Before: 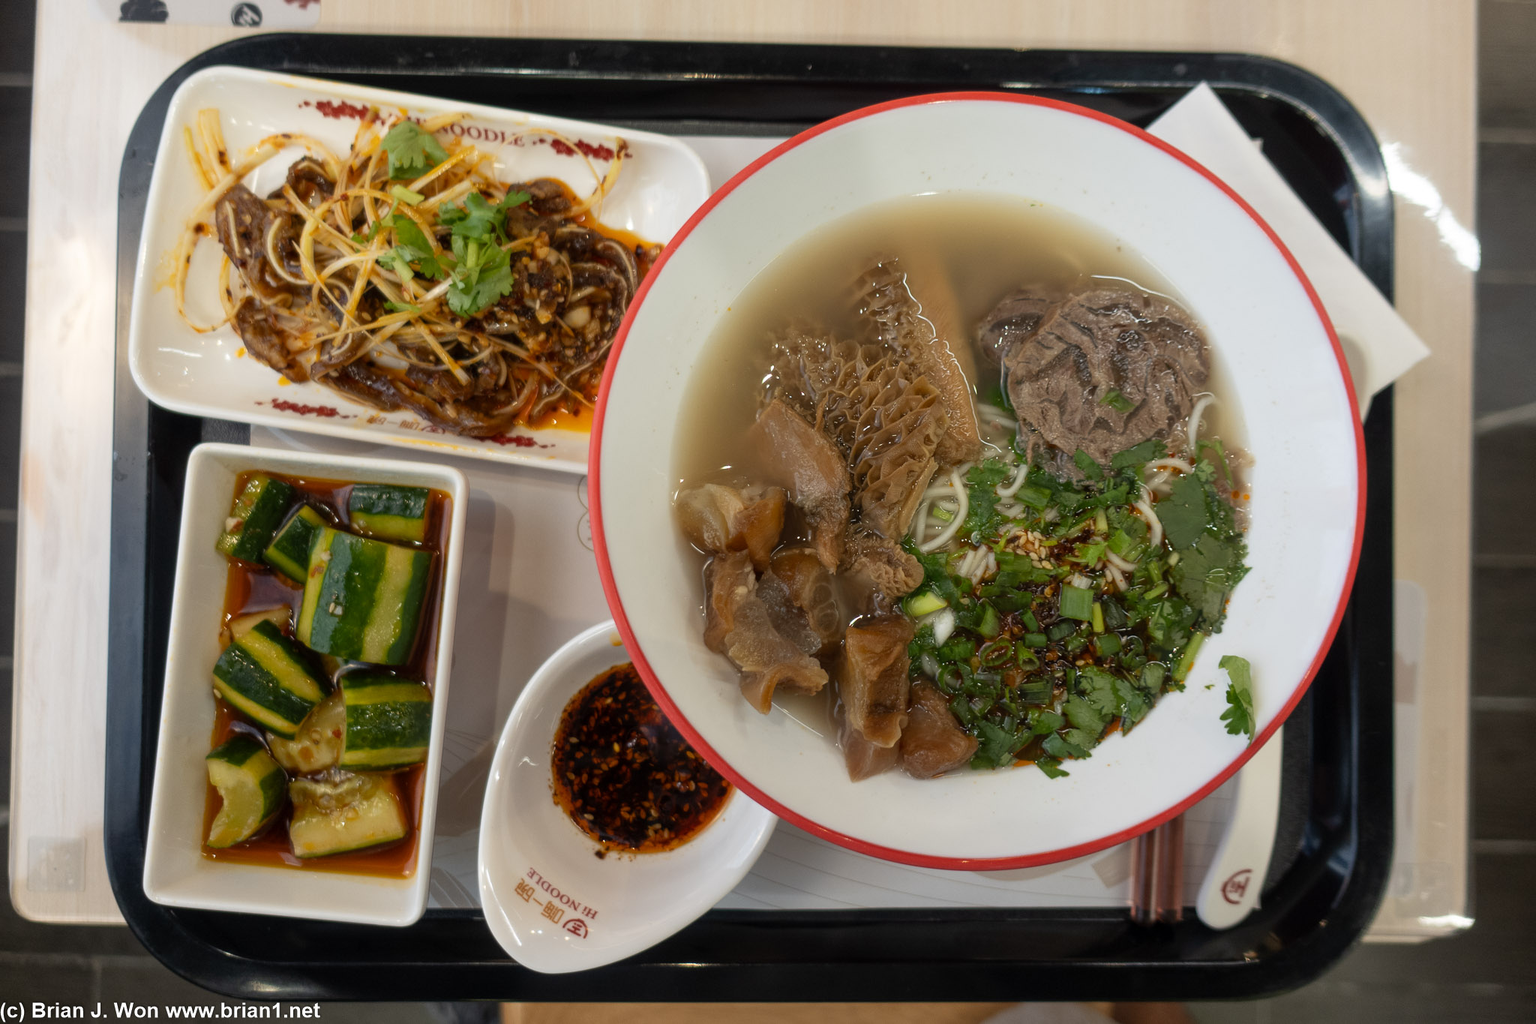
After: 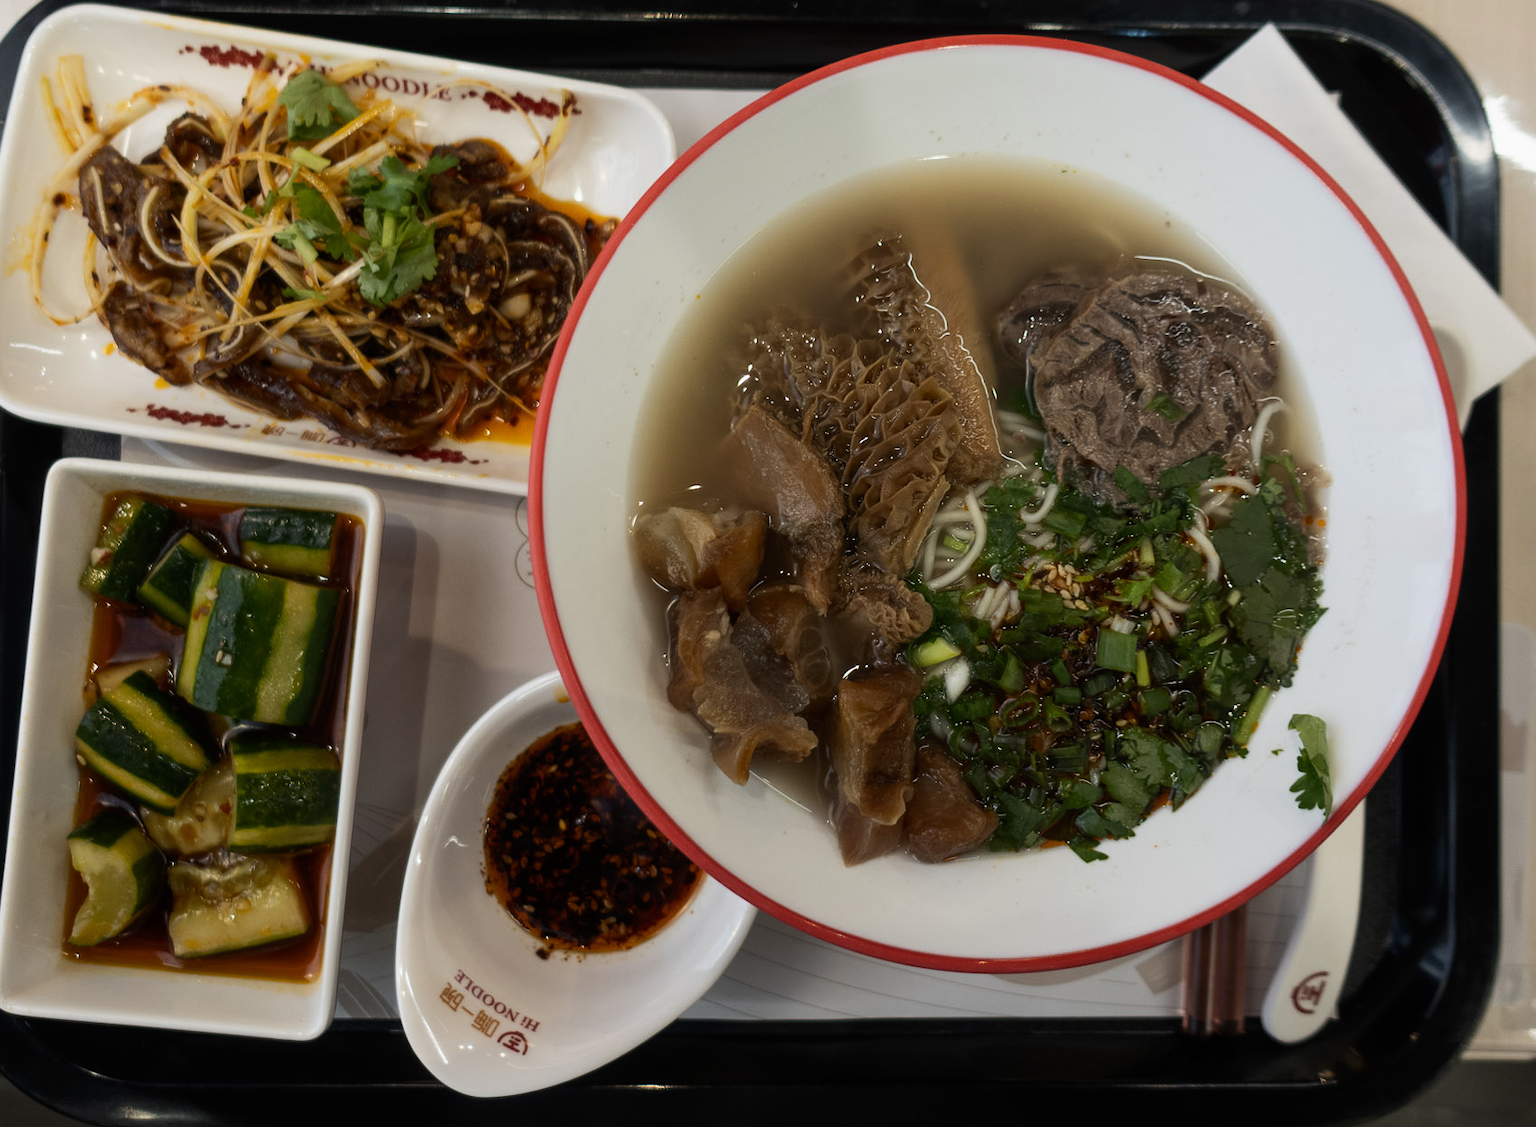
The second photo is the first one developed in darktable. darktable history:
tone equalizer: -8 EV -0.742 EV, -7 EV -0.69 EV, -6 EV -0.609 EV, -5 EV -0.416 EV, -3 EV 0.403 EV, -2 EV 0.6 EV, -1 EV 0.683 EV, +0 EV 0.765 EV, edges refinement/feathering 500, mask exposure compensation -1.57 EV, preserve details no
exposure: black level correction 0, exposure -0.701 EV, compensate exposure bias true, compensate highlight preservation false
crop: left 9.804%, top 6.224%, right 7.211%, bottom 2.374%
